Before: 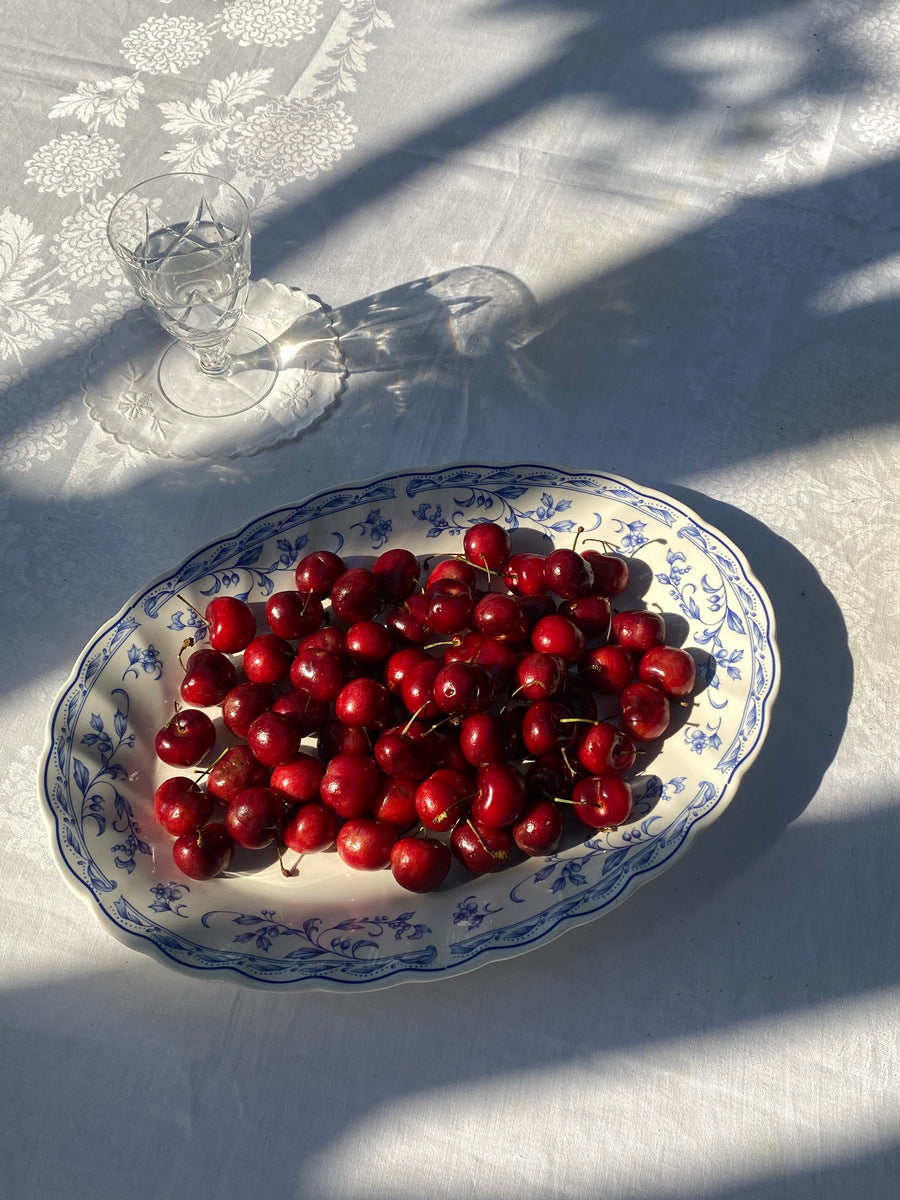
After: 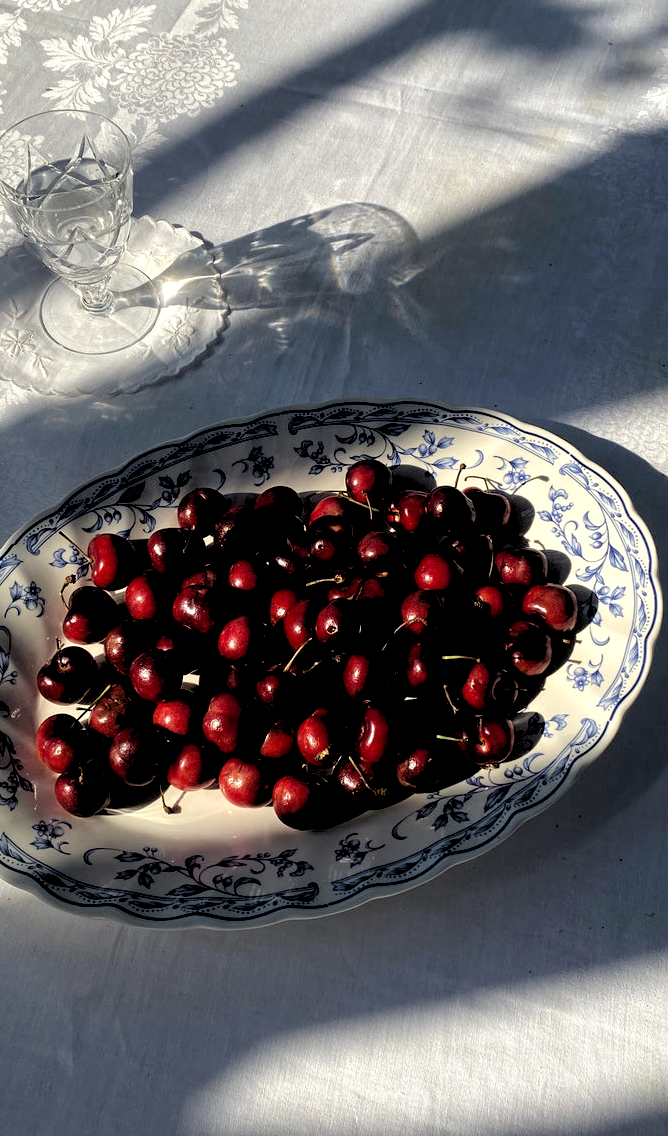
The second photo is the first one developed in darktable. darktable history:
rgb levels: levels [[0.034, 0.472, 0.904], [0, 0.5, 1], [0, 0.5, 1]]
crop and rotate: left 13.15%, top 5.251%, right 12.609%
